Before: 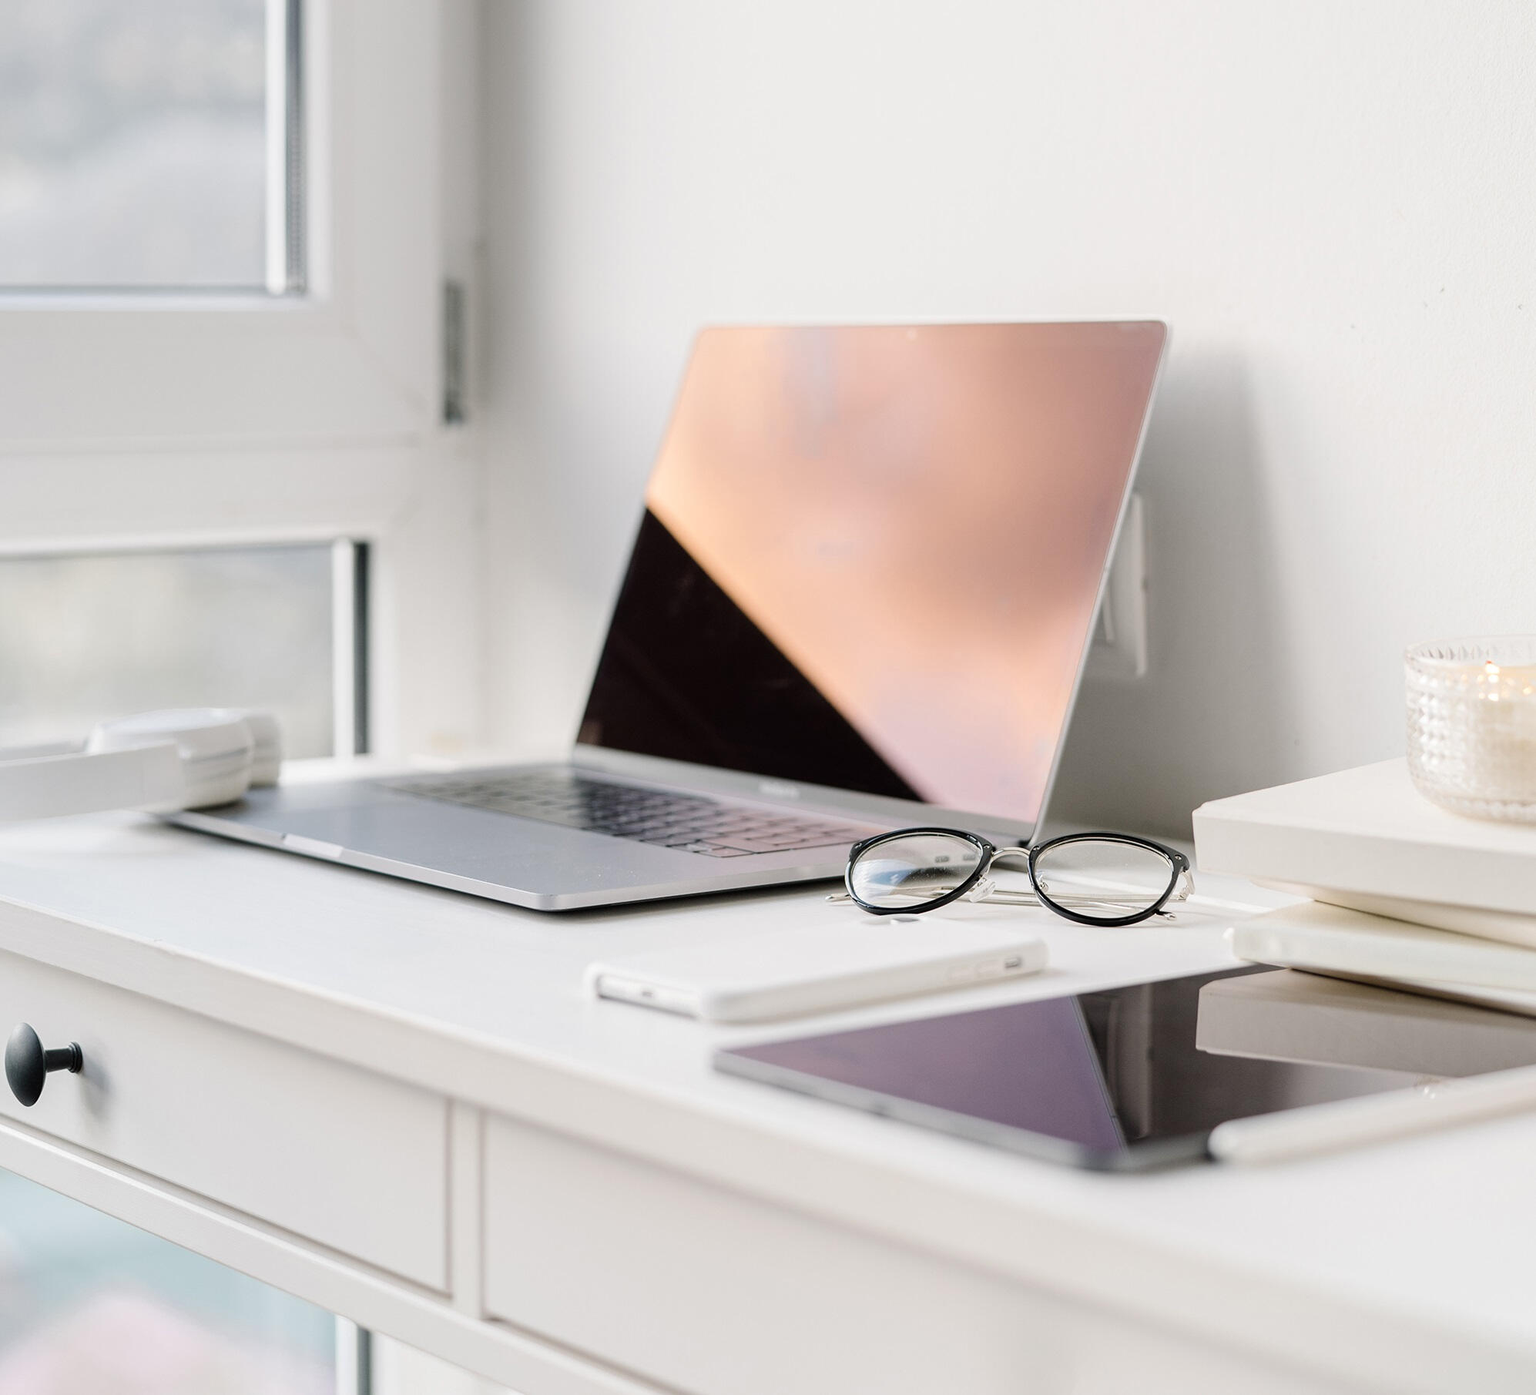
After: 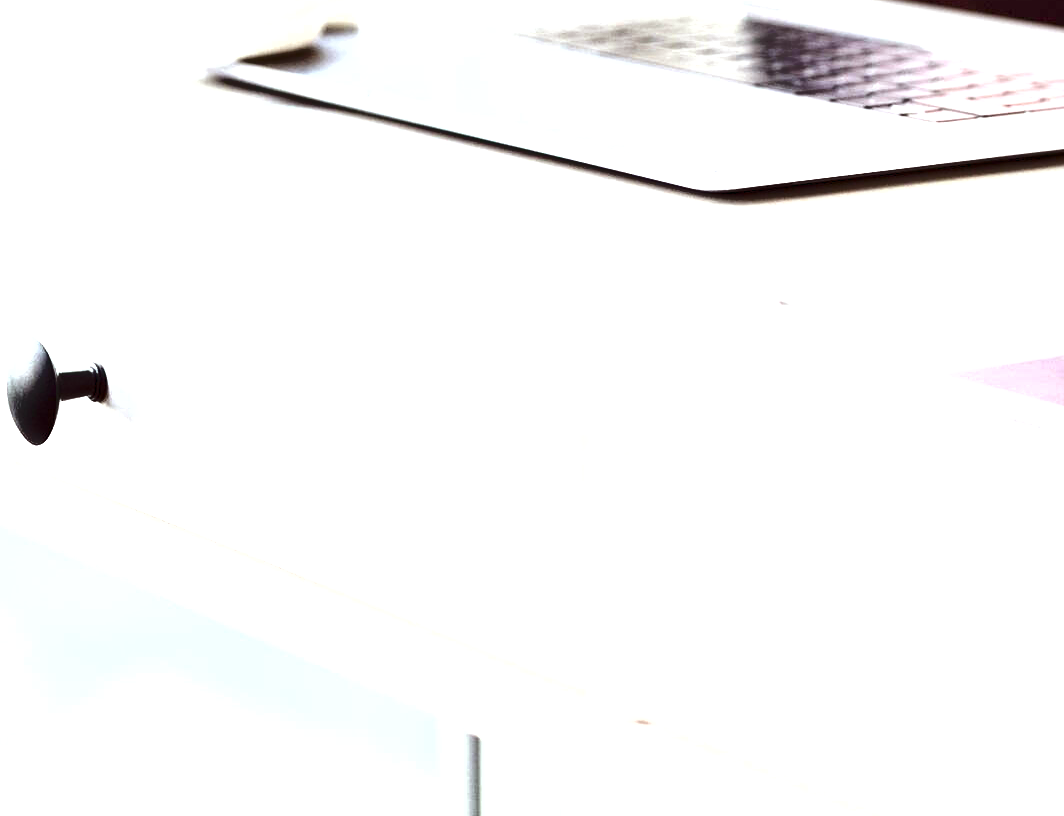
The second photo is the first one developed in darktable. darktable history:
exposure: black level correction 0.001, exposure 1.735 EV, compensate highlight preservation false
crop and rotate: top 54.778%, right 46.61%, bottom 0.159%
rgb levels: mode RGB, independent channels, levels [[0, 0.474, 1], [0, 0.5, 1], [0, 0.5, 1]]
shadows and highlights: shadows 35, highlights -35, soften with gaussian
